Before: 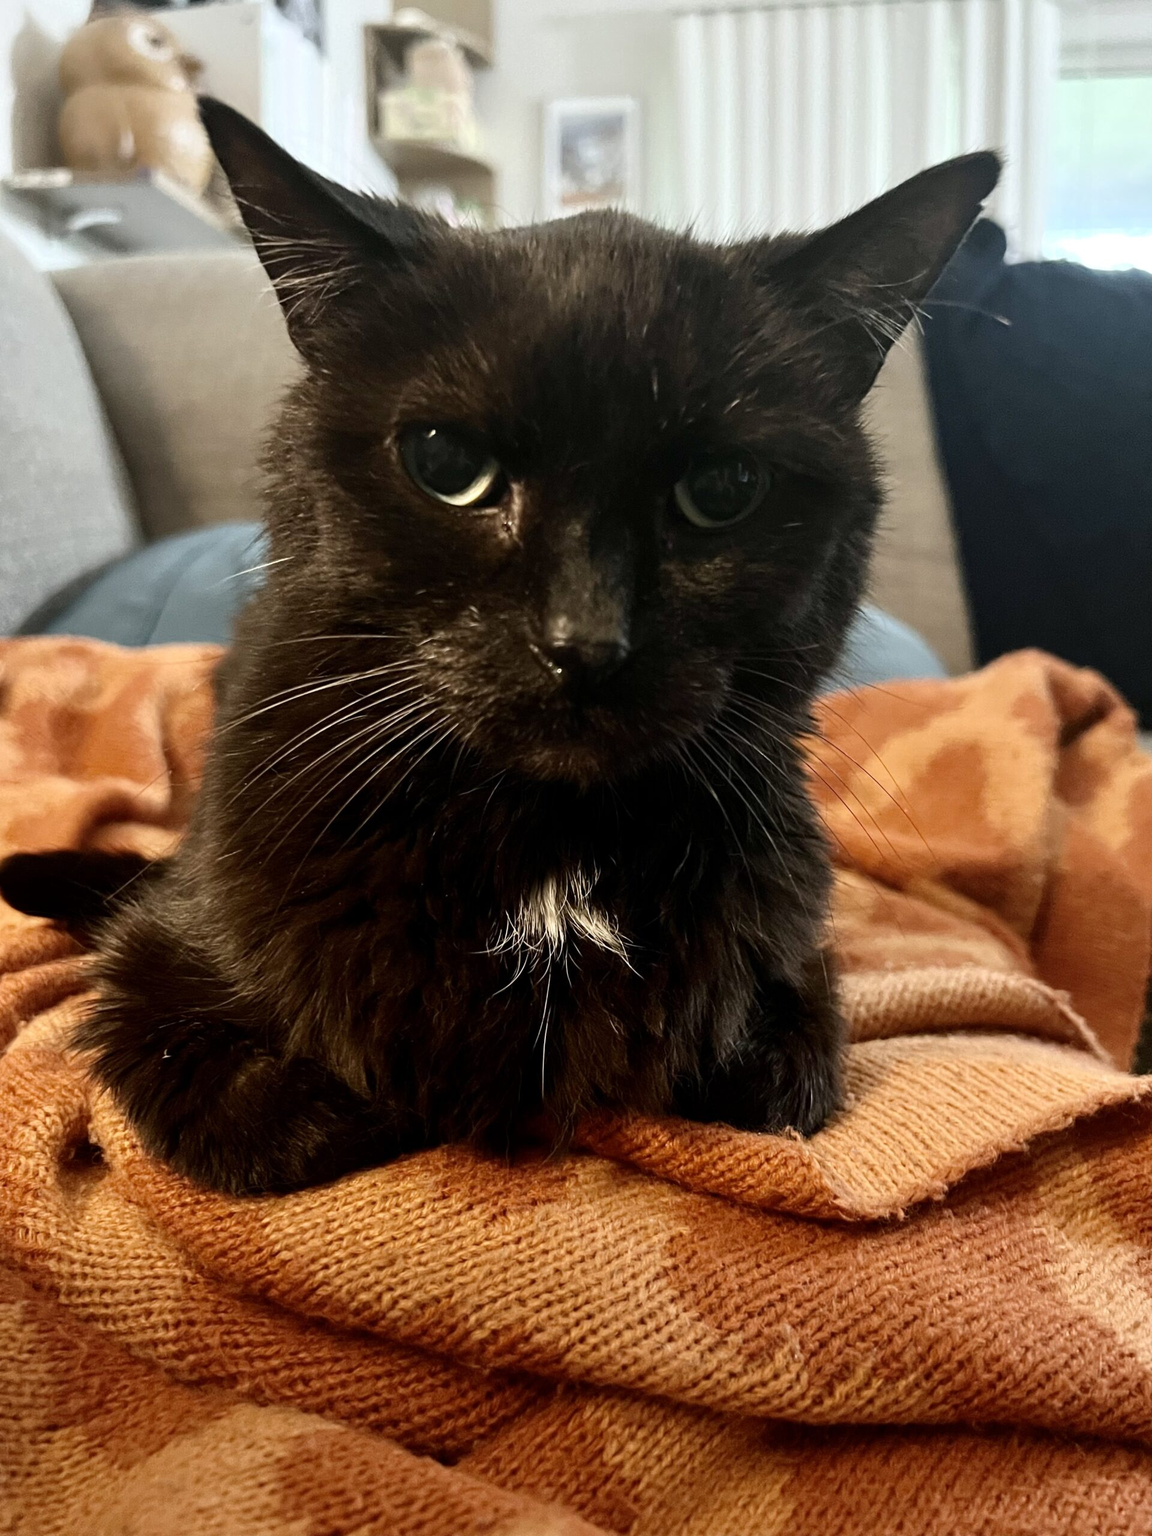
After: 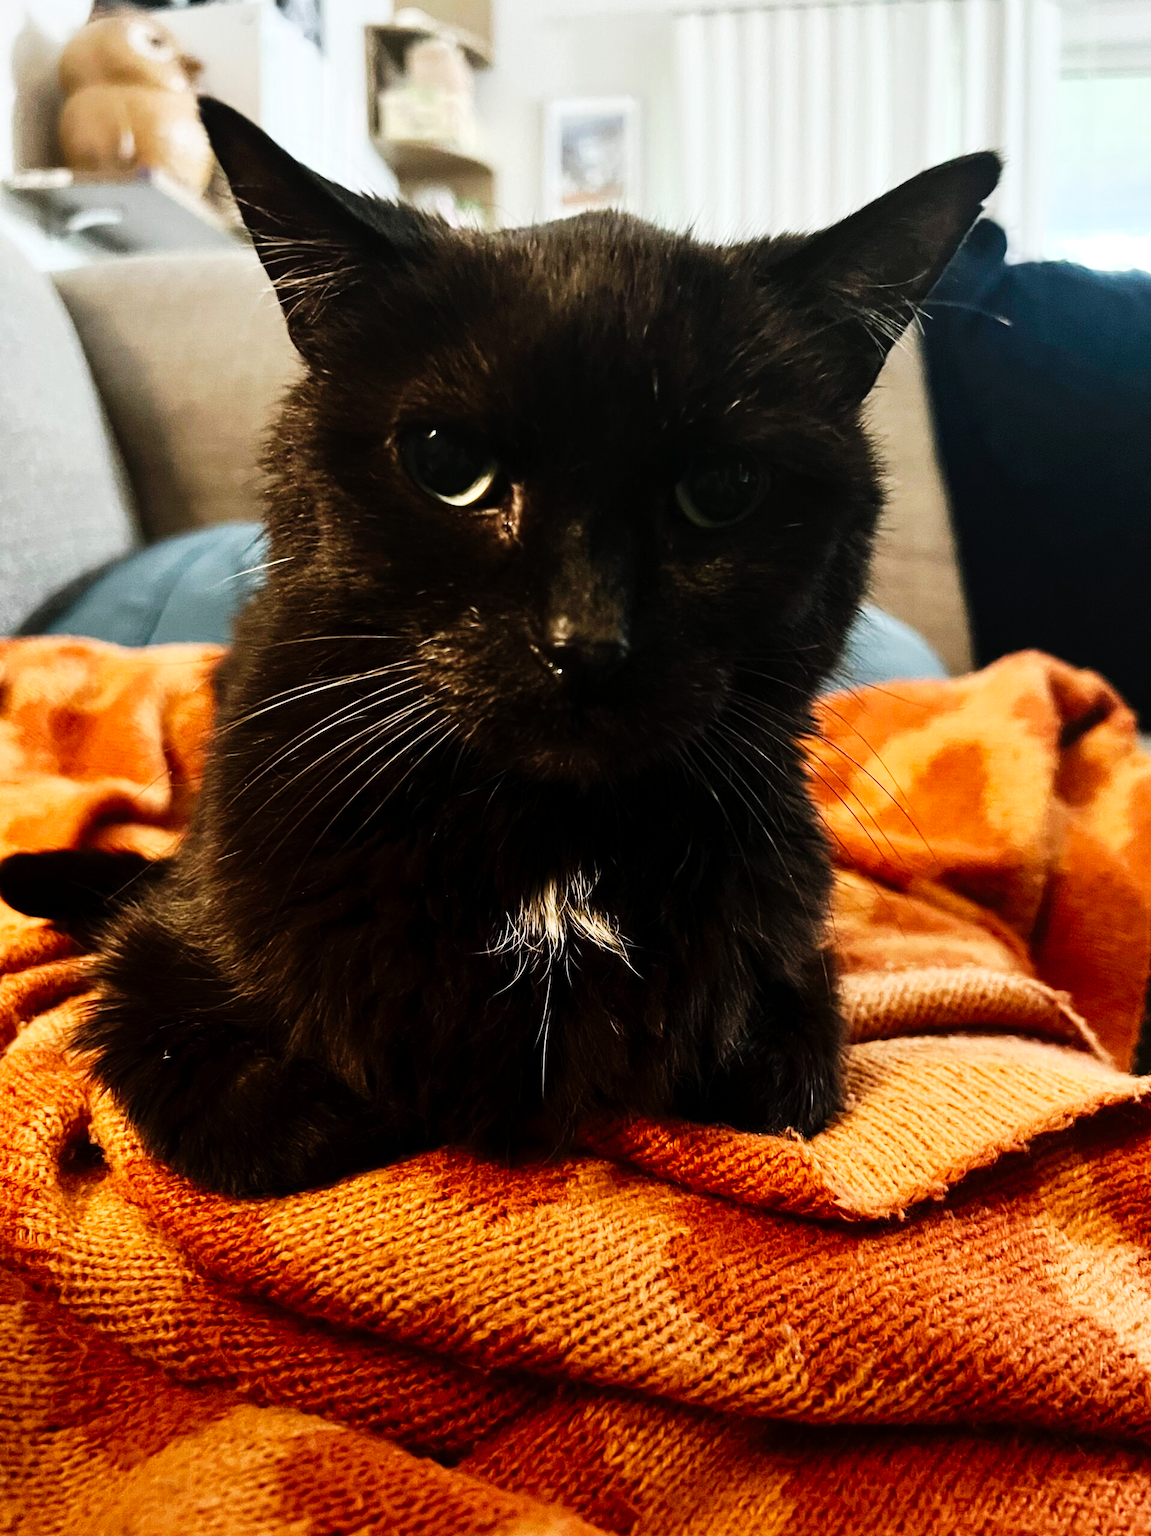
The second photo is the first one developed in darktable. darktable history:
tone curve: curves: ch0 [(0, 0) (0.003, 0.002) (0.011, 0.006) (0.025, 0.014) (0.044, 0.02) (0.069, 0.027) (0.1, 0.036) (0.136, 0.05) (0.177, 0.081) (0.224, 0.118) (0.277, 0.183) (0.335, 0.262) (0.399, 0.351) (0.468, 0.456) (0.543, 0.571) (0.623, 0.692) (0.709, 0.795) (0.801, 0.88) (0.898, 0.948) (1, 1)], preserve colors none
